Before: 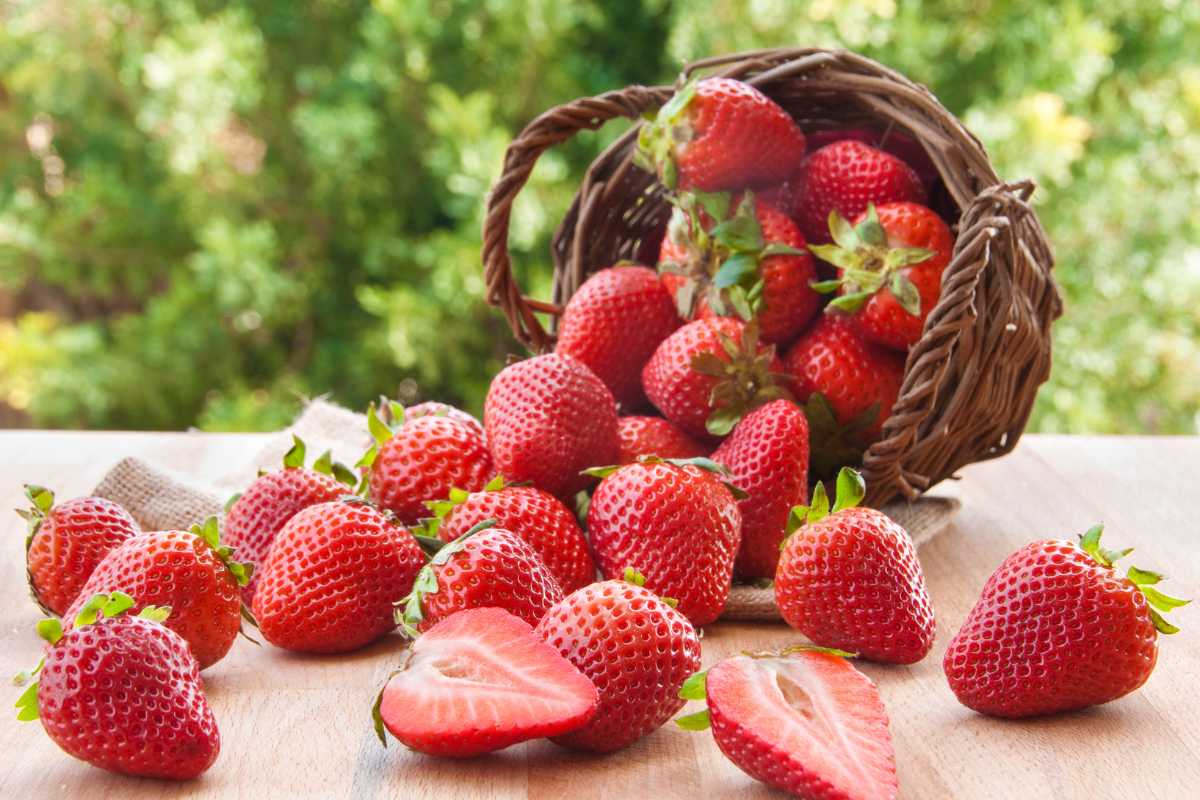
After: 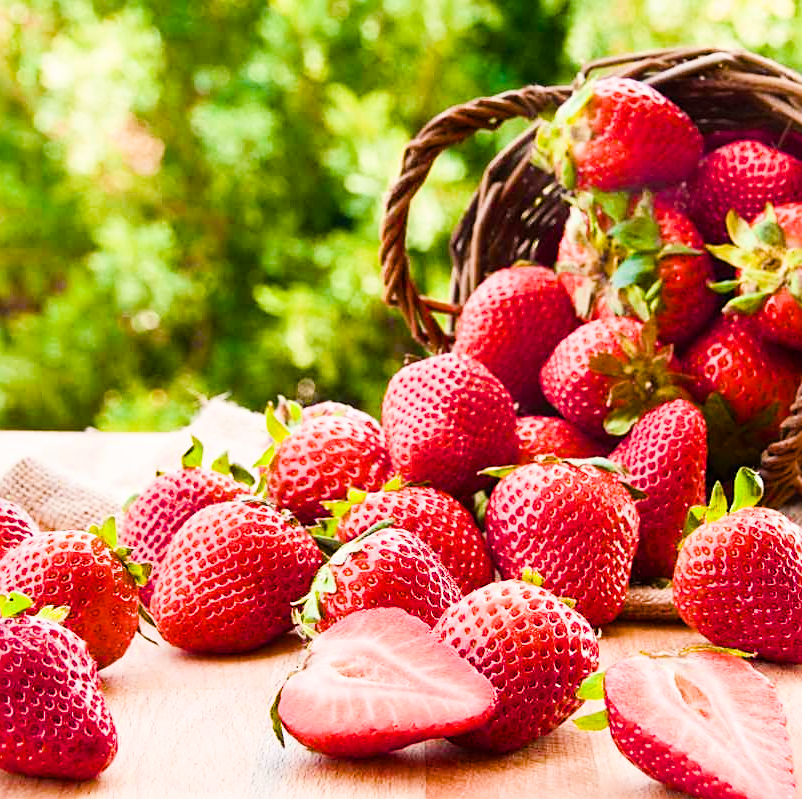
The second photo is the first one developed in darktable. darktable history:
tone equalizer: -8 EV -0.718 EV, -7 EV -0.689 EV, -6 EV -0.634 EV, -5 EV -0.379 EV, -3 EV 0.384 EV, -2 EV 0.6 EV, -1 EV 0.688 EV, +0 EV 0.742 EV, edges refinement/feathering 500, mask exposure compensation -1.57 EV, preserve details no
color balance rgb: shadows lift › chroma 2.064%, shadows lift › hue 216.17°, power › chroma 0.308%, power › hue 23.89°, highlights gain › chroma 1.018%, highlights gain › hue 60.09°, linear chroma grading › global chroma 14.59%, perceptual saturation grading › global saturation 19.657%, perceptual saturation grading › highlights -25.08%, perceptual saturation grading › shadows 50.223%, perceptual brilliance grading › global brilliance 11.839%, perceptual brilliance grading › highlights 14.911%, global vibrance -16.37%, contrast -5.621%
sharpen: on, module defaults
filmic rgb: black relative exposure -7.65 EV, white relative exposure 4.56 EV, hardness 3.61, contrast 1.055, contrast in shadows safe
crop and rotate: left 8.526%, right 24.639%
exposure: compensate highlight preservation false
